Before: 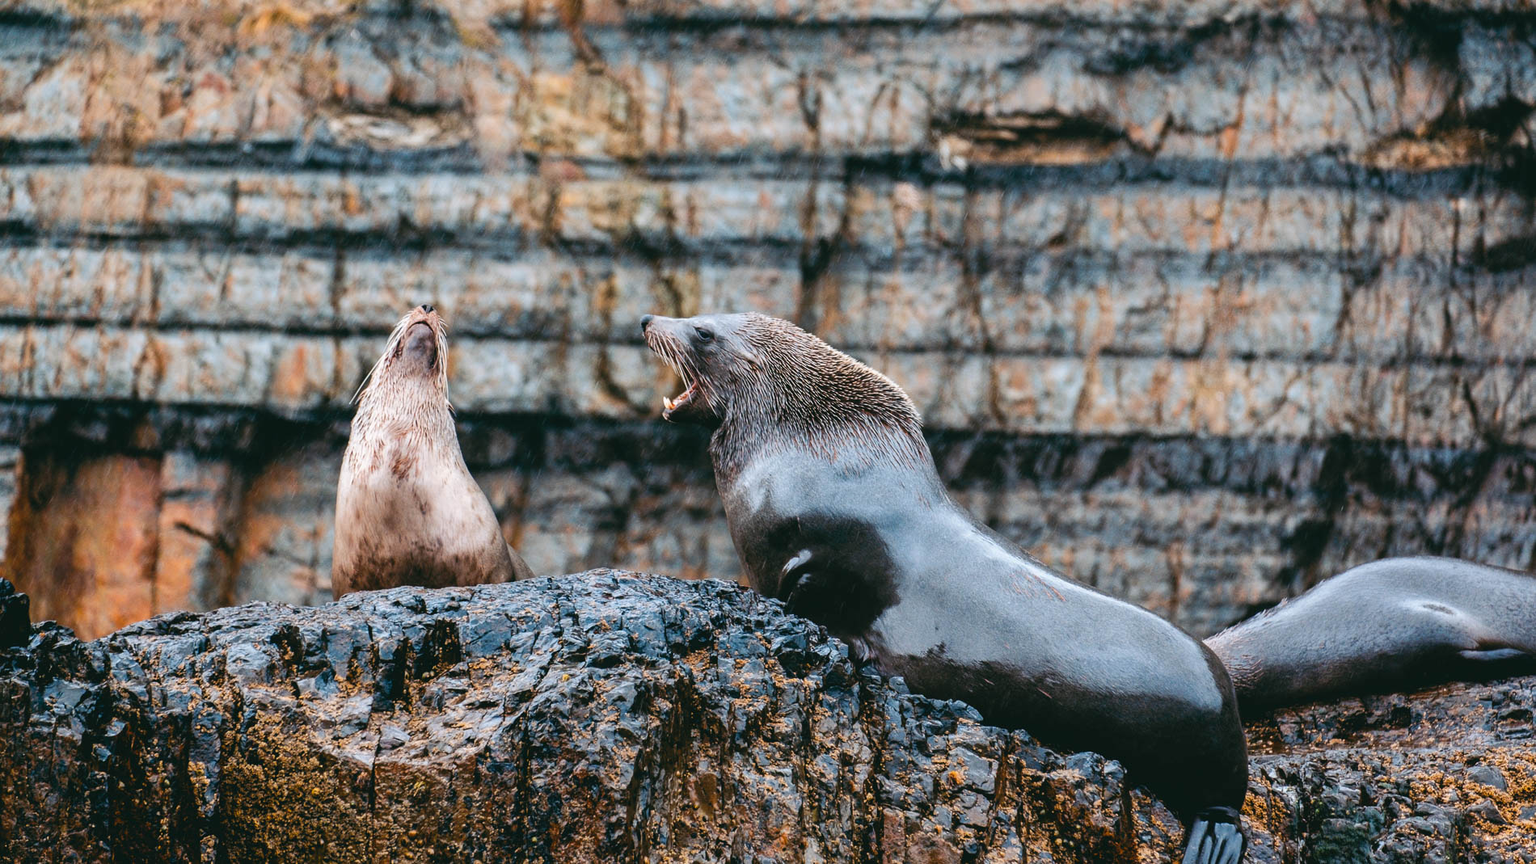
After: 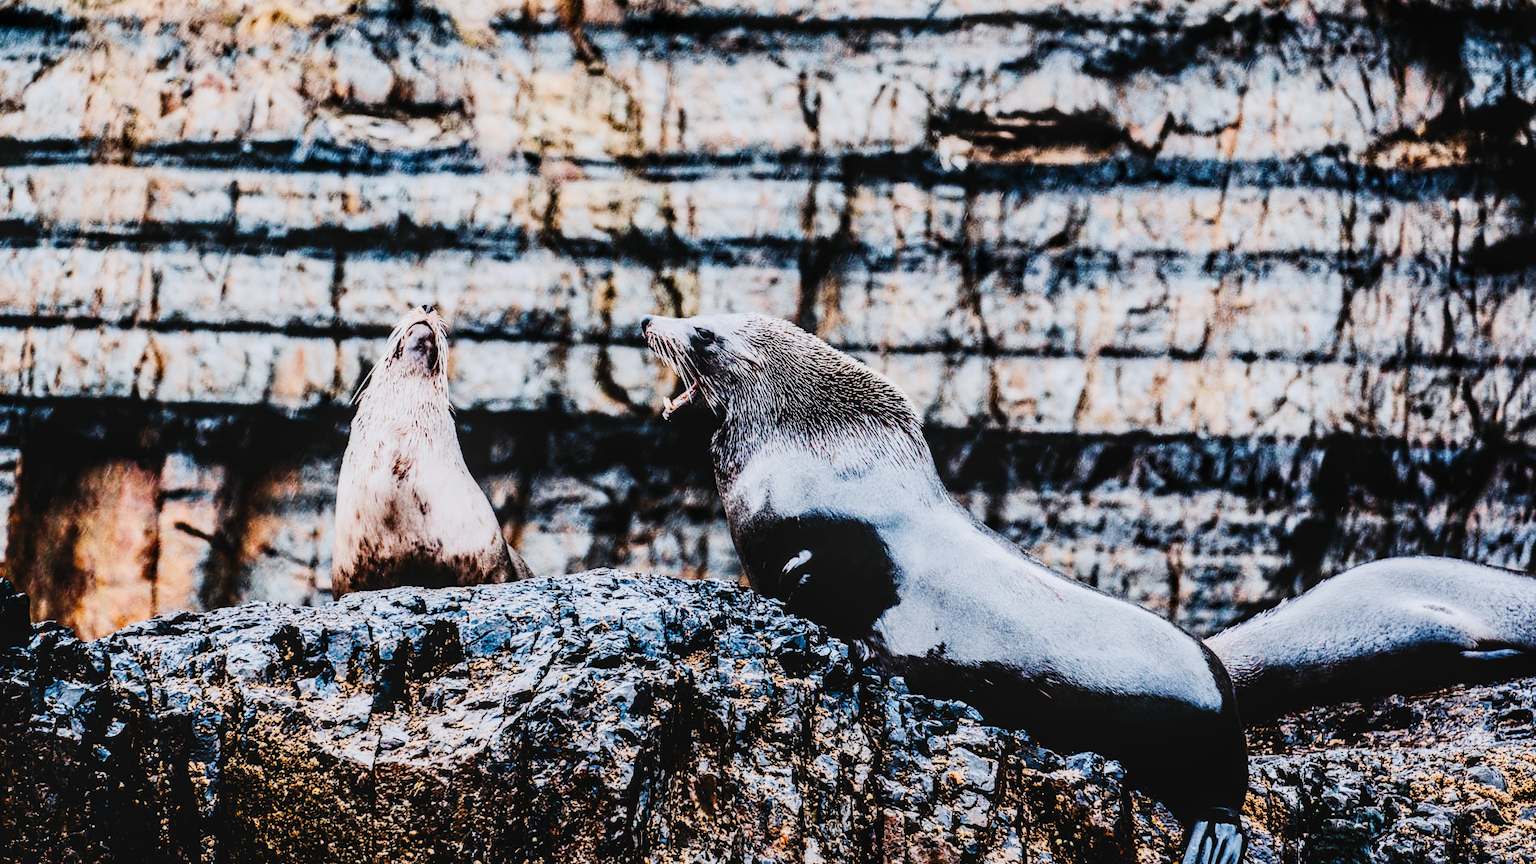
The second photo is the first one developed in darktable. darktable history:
tone curve: curves: ch0 [(0, 0.03) (0.113, 0.087) (0.207, 0.184) (0.515, 0.612) (0.712, 0.793) (1, 0.946)]; ch1 [(0, 0) (0.172, 0.123) (0.317, 0.279) (0.407, 0.401) (0.476, 0.482) (0.505, 0.499) (0.534, 0.534) (0.632, 0.645) (0.726, 0.745) (1, 1)]; ch2 [(0, 0) (0.411, 0.424) (0.505, 0.505) (0.521, 0.524) (0.541, 0.569) (0.65, 0.699) (1, 1)], preserve colors none
filmic rgb: black relative exposure -5.11 EV, white relative exposure 3.97 EV, hardness 2.9, contrast 1.297, color science v4 (2020)
color calibration: illuminant as shot in camera, x 0.358, y 0.373, temperature 4628.91 K
local contrast: detail 130%
contrast brightness saturation: contrast 0.278
